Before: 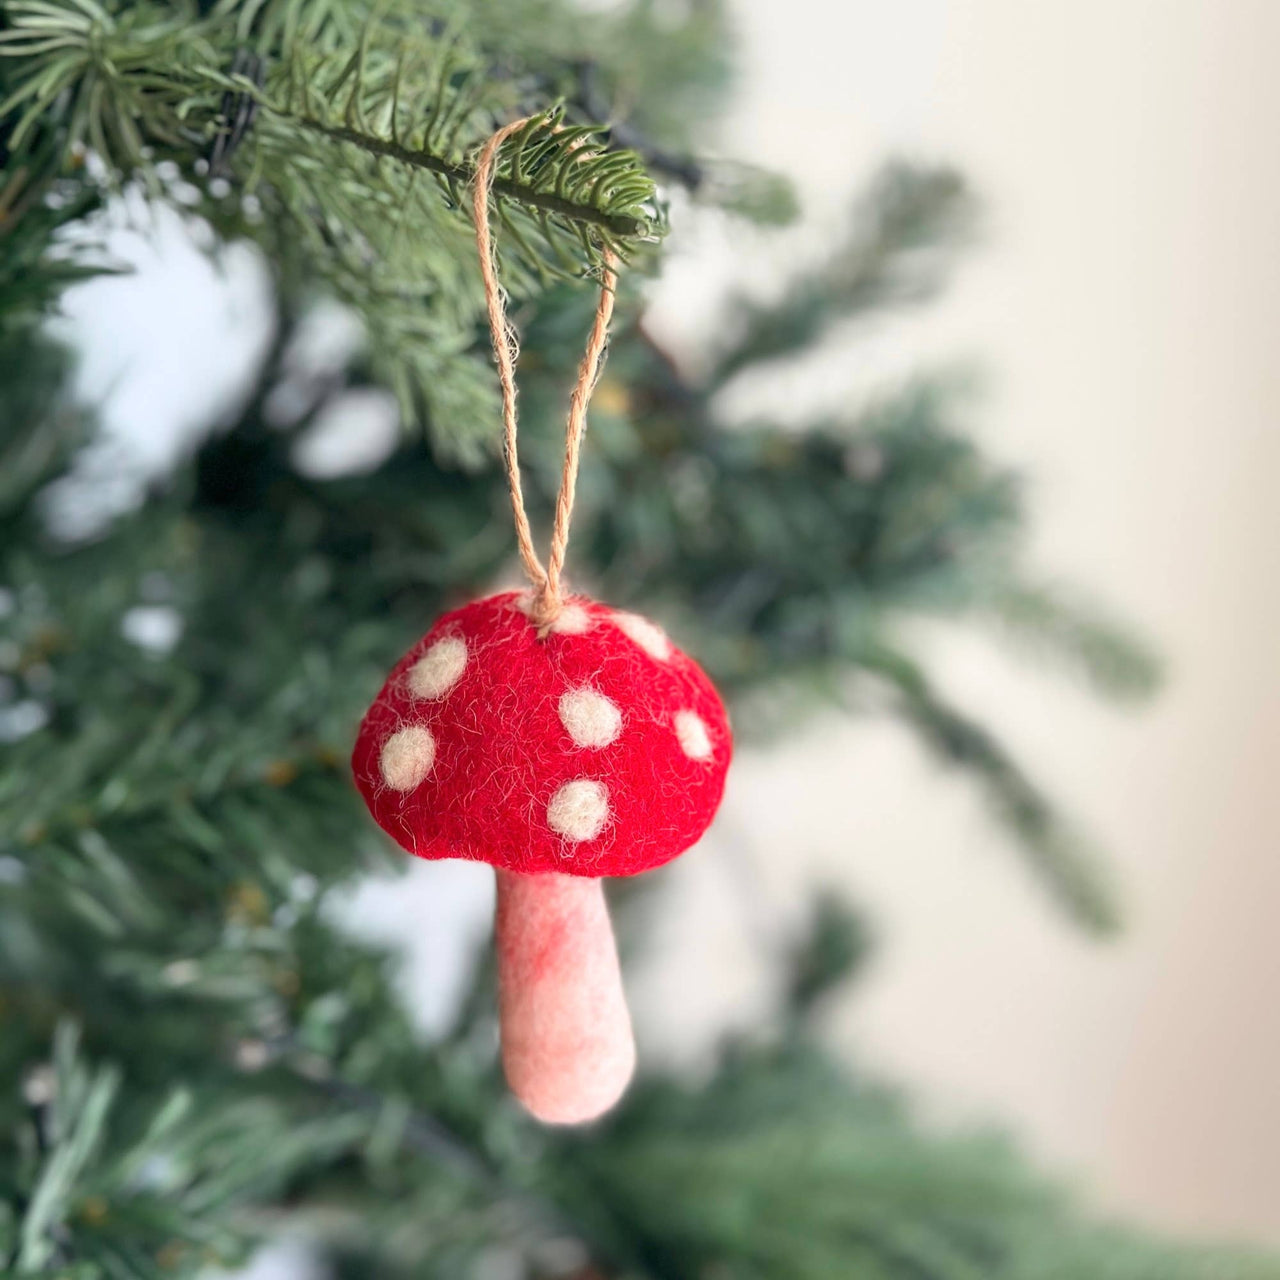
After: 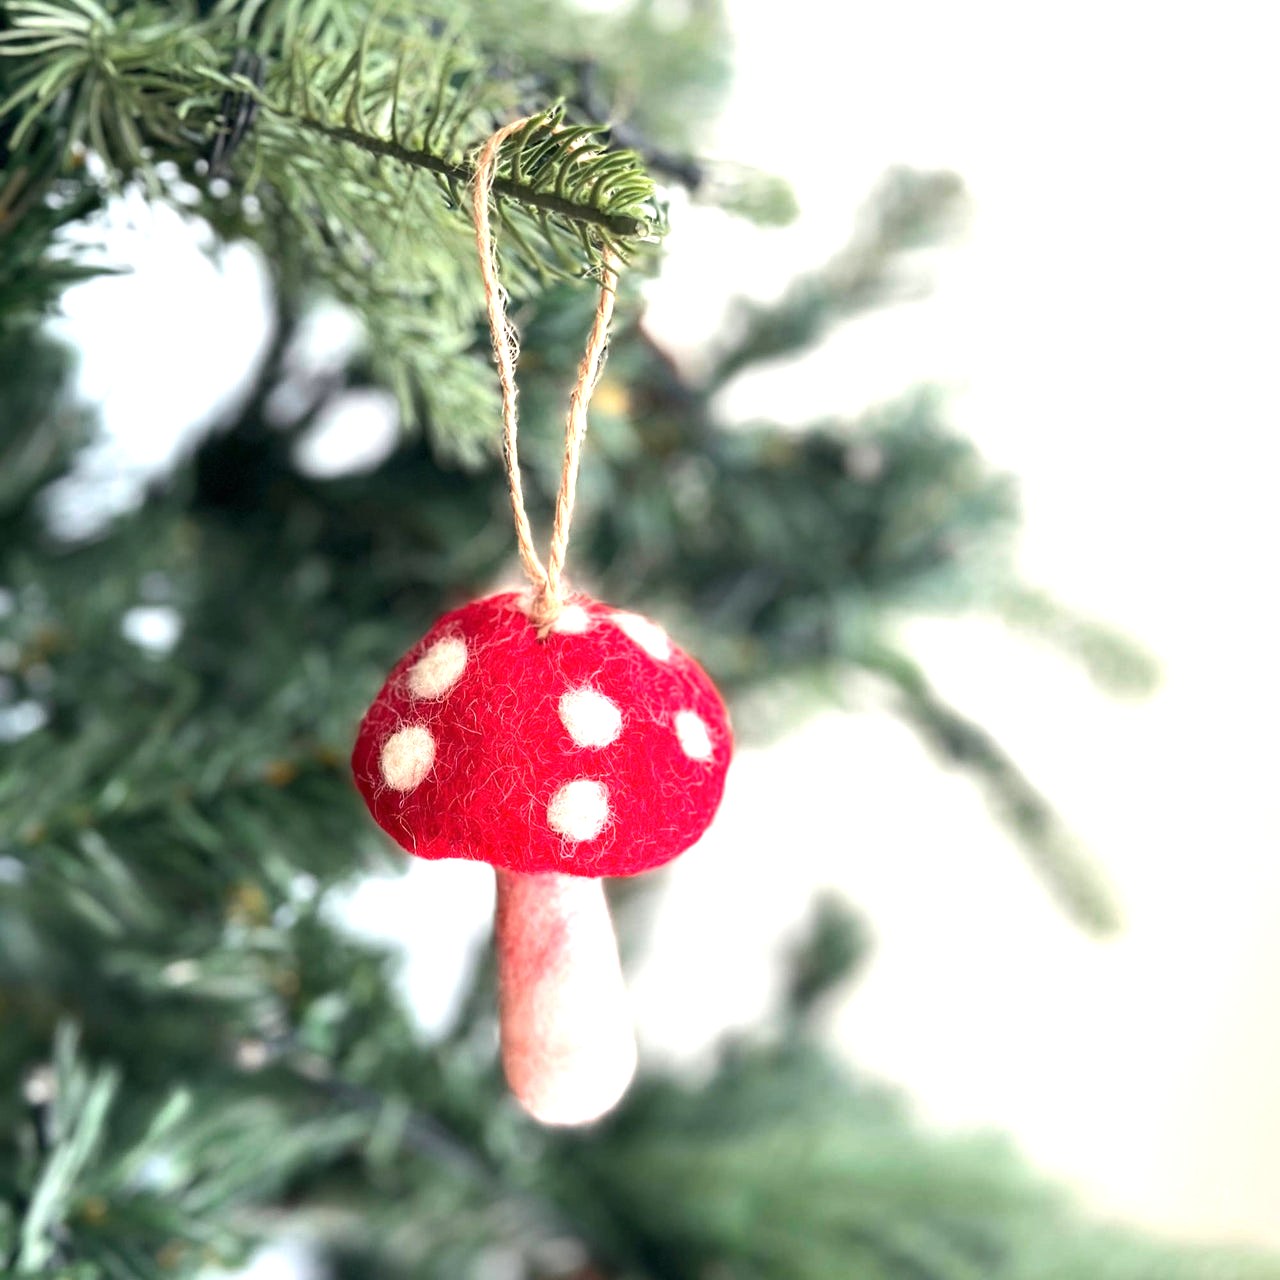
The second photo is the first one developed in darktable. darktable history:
exposure: exposure 0.299 EV, compensate exposure bias true, compensate highlight preservation false
tone equalizer: -8 EV -0.751 EV, -7 EV -0.675 EV, -6 EV -0.613 EV, -5 EV -0.396 EV, -3 EV 0.382 EV, -2 EV 0.6 EV, -1 EV 0.68 EV, +0 EV 0.742 EV, edges refinement/feathering 500, mask exposure compensation -1.57 EV, preserve details guided filter
